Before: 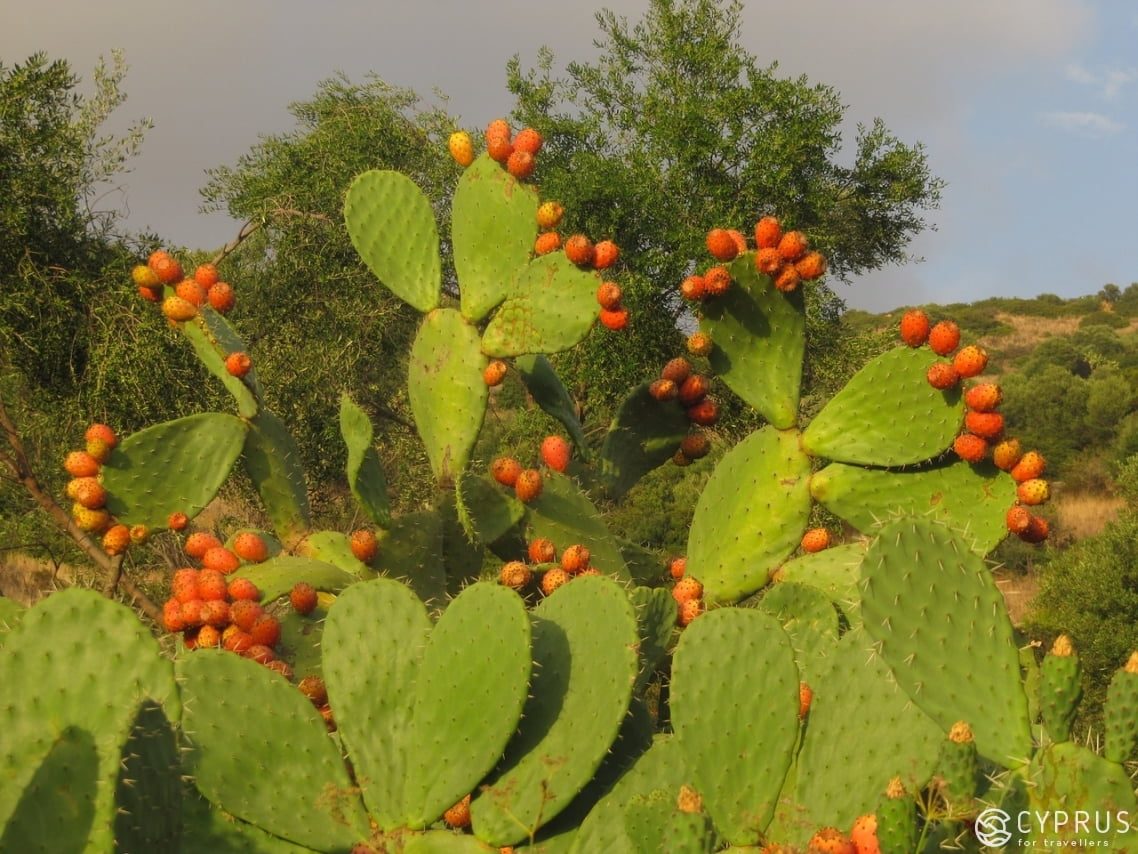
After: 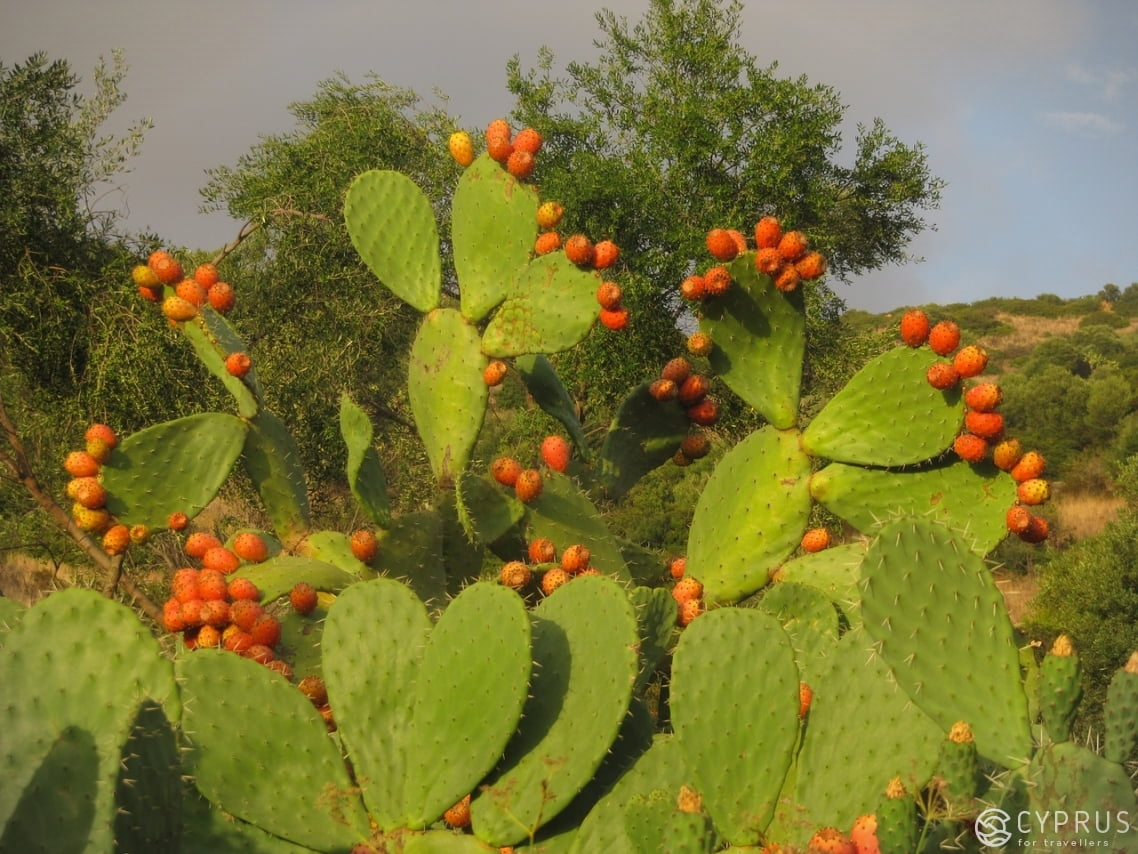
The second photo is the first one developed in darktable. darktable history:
vignetting: fall-off start 97.19%, width/height ratio 1.185
